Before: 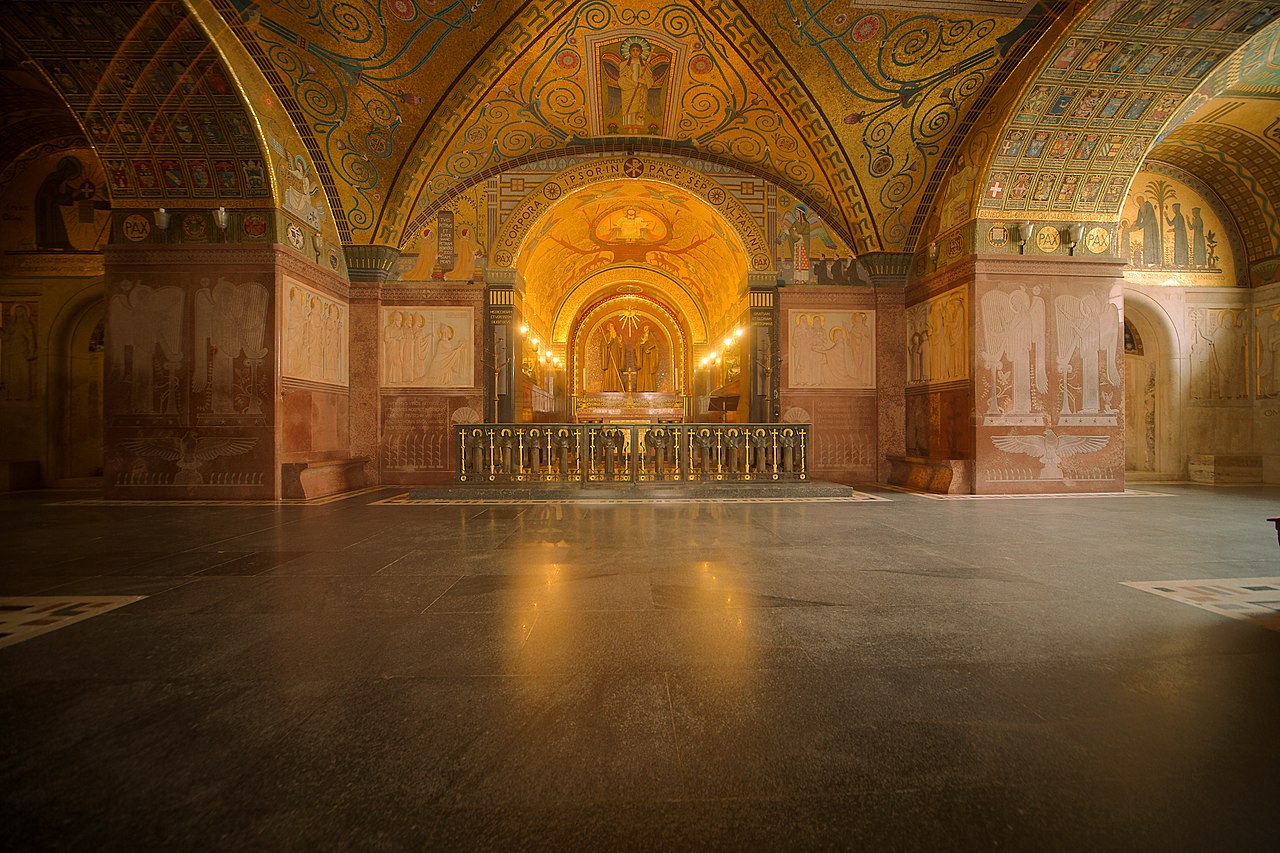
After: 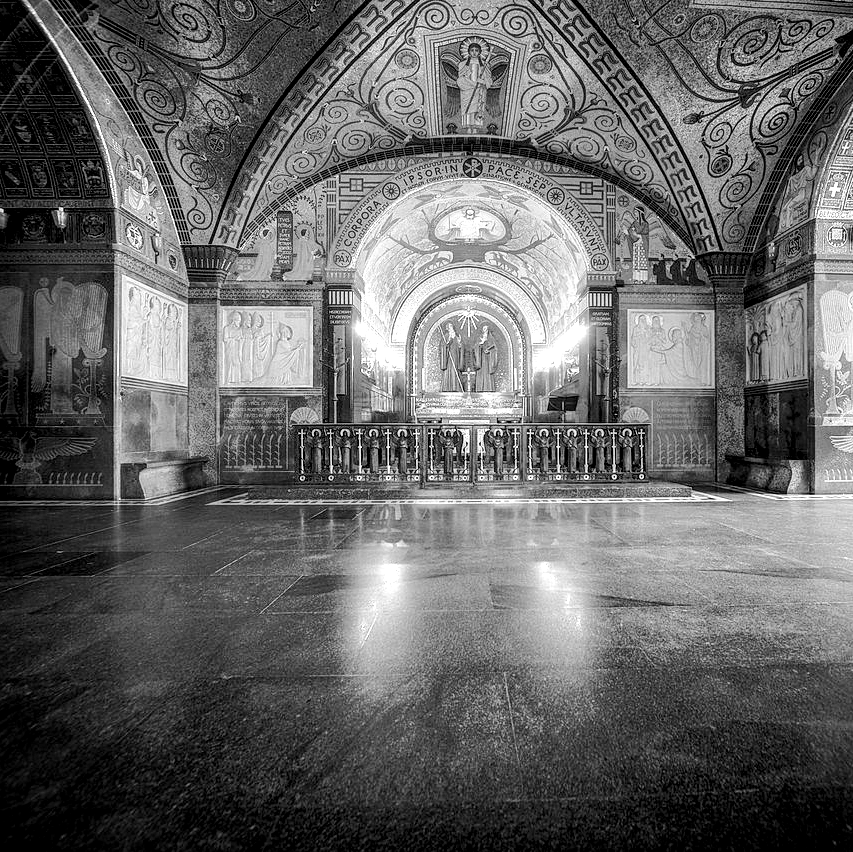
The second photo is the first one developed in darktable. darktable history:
crop and rotate: left 12.648%, right 20.685%
local contrast: highlights 19%, detail 186%
tone curve: curves: ch0 [(0, 0) (0.136, 0.071) (0.346, 0.366) (0.489, 0.573) (0.66, 0.748) (0.858, 0.926) (1, 0.977)]; ch1 [(0, 0) (0.353, 0.344) (0.45, 0.46) (0.498, 0.498) (0.521, 0.512) (0.563, 0.559) (0.592, 0.605) (0.641, 0.673) (1, 1)]; ch2 [(0, 0) (0.333, 0.346) (0.375, 0.375) (0.424, 0.43) (0.476, 0.492) (0.502, 0.502) (0.524, 0.531) (0.579, 0.61) (0.612, 0.644) (0.641, 0.722) (1, 1)], color space Lab, independent channels, preserve colors none
color balance rgb: linear chroma grading › shadows -2.2%, linear chroma grading › highlights -15%, linear chroma grading › global chroma -10%, linear chroma grading › mid-tones -10%, perceptual saturation grading › global saturation 45%, perceptual saturation grading › highlights -50%, perceptual saturation grading › shadows 30%, perceptual brilliance grading › global brilliance 18%, global vibrance 45%
monochrome: on, module defaults
